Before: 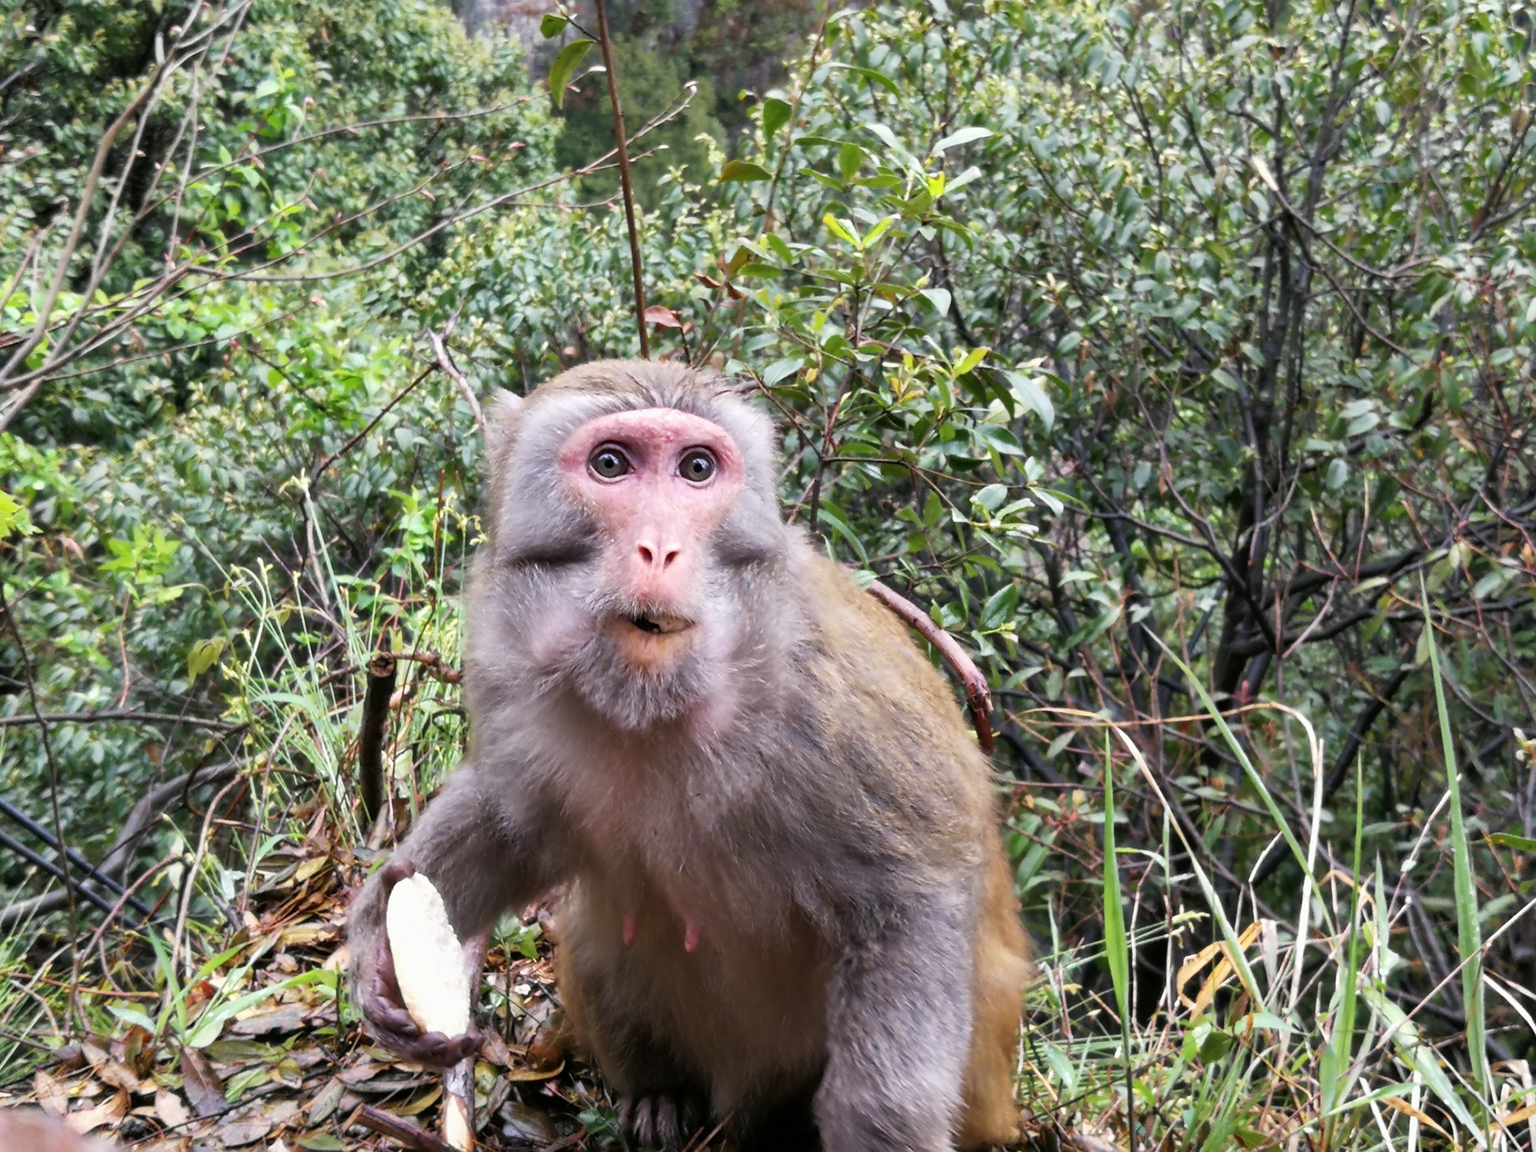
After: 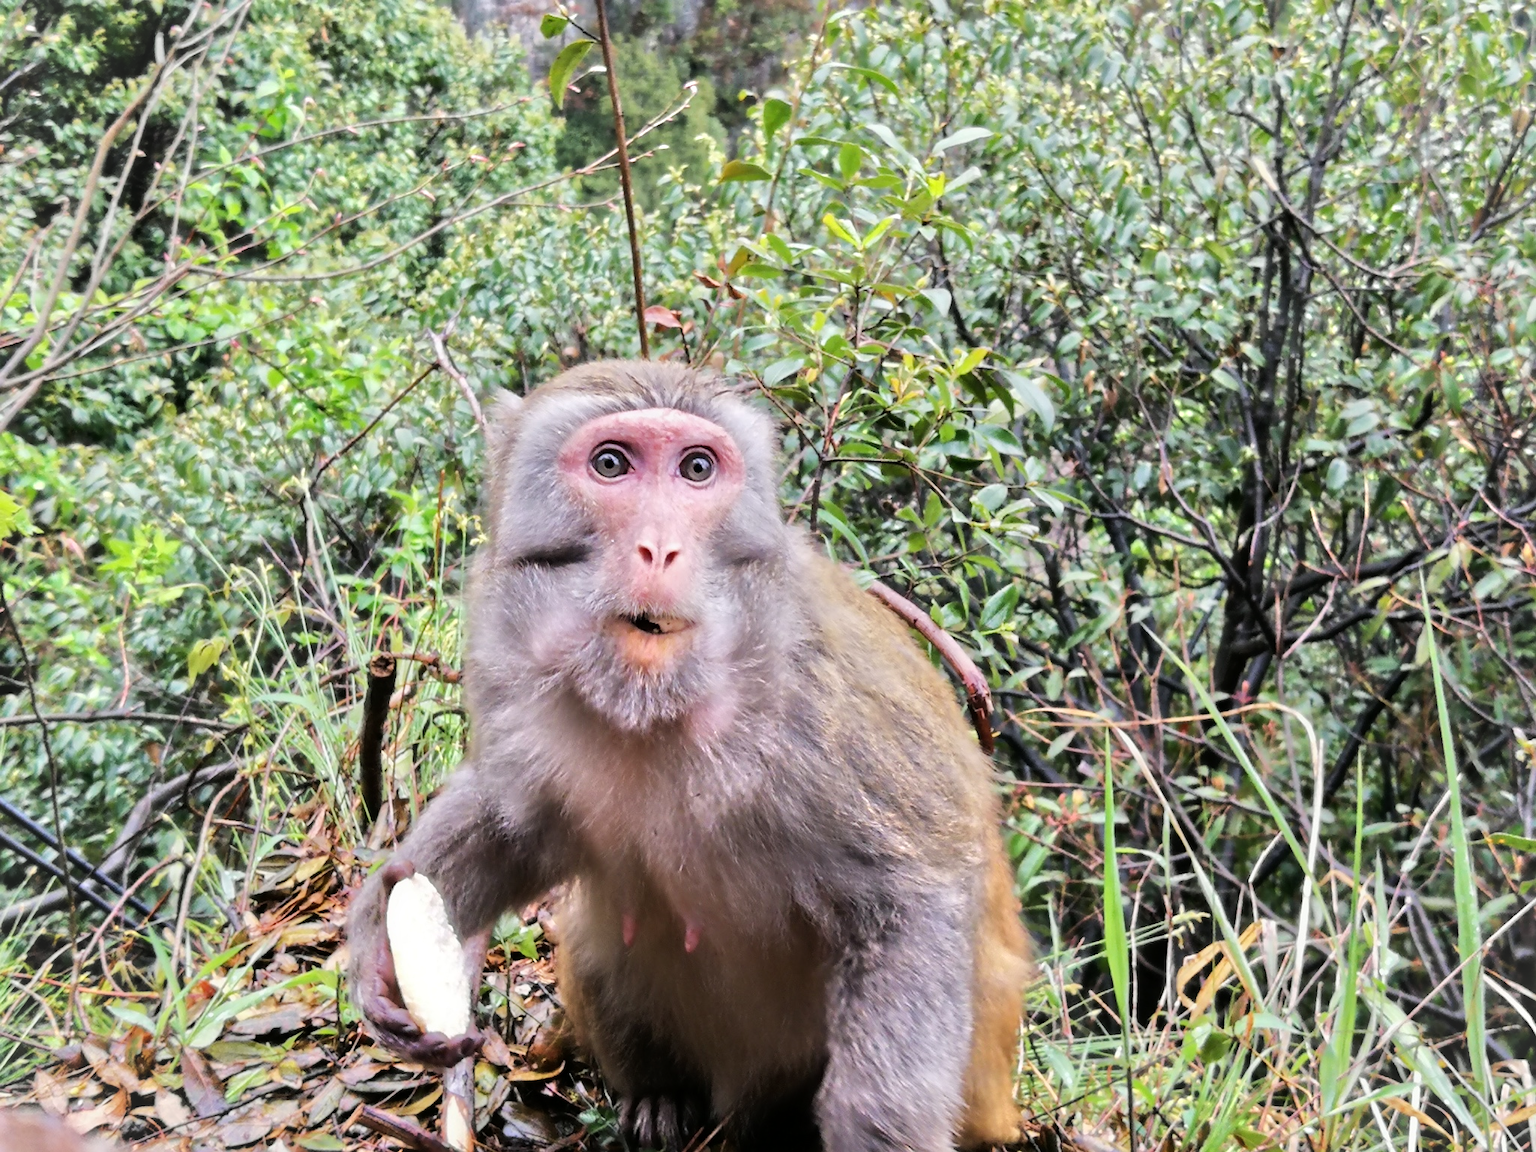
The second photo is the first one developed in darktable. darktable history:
vignetting: fall-off start 92.45%, brightness 0.04, saturation 0, unbound false
tone equalizer: -8 EV -0.504 EV, -7 EV -0.346 EV, -6 EV -0.067 EV, -5 EV 0.45 EV, -4 EV 0.984 EV, -3 EV 0.815 EV, -2 EV -0.005 EV, -1 EV 0.139 EV, +0 EV -0.008 EV, smoothing diameter 2.17%, edges refinement/feathering 20.16, mask exposure compensation -1.57 EV, filter diffusion 5
